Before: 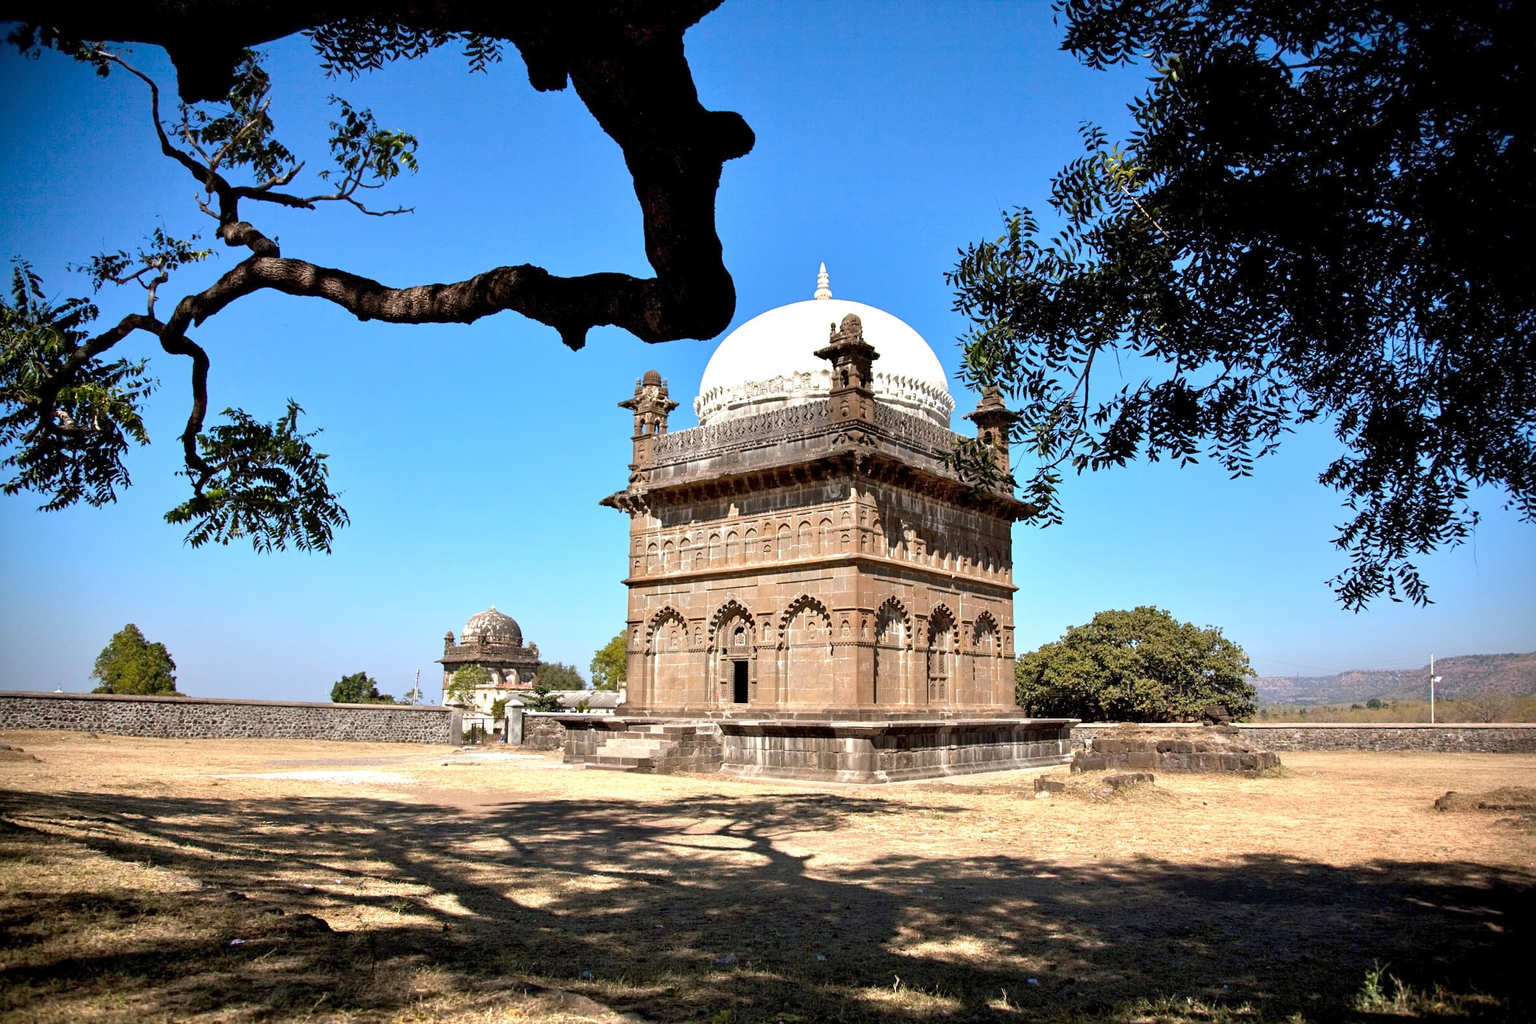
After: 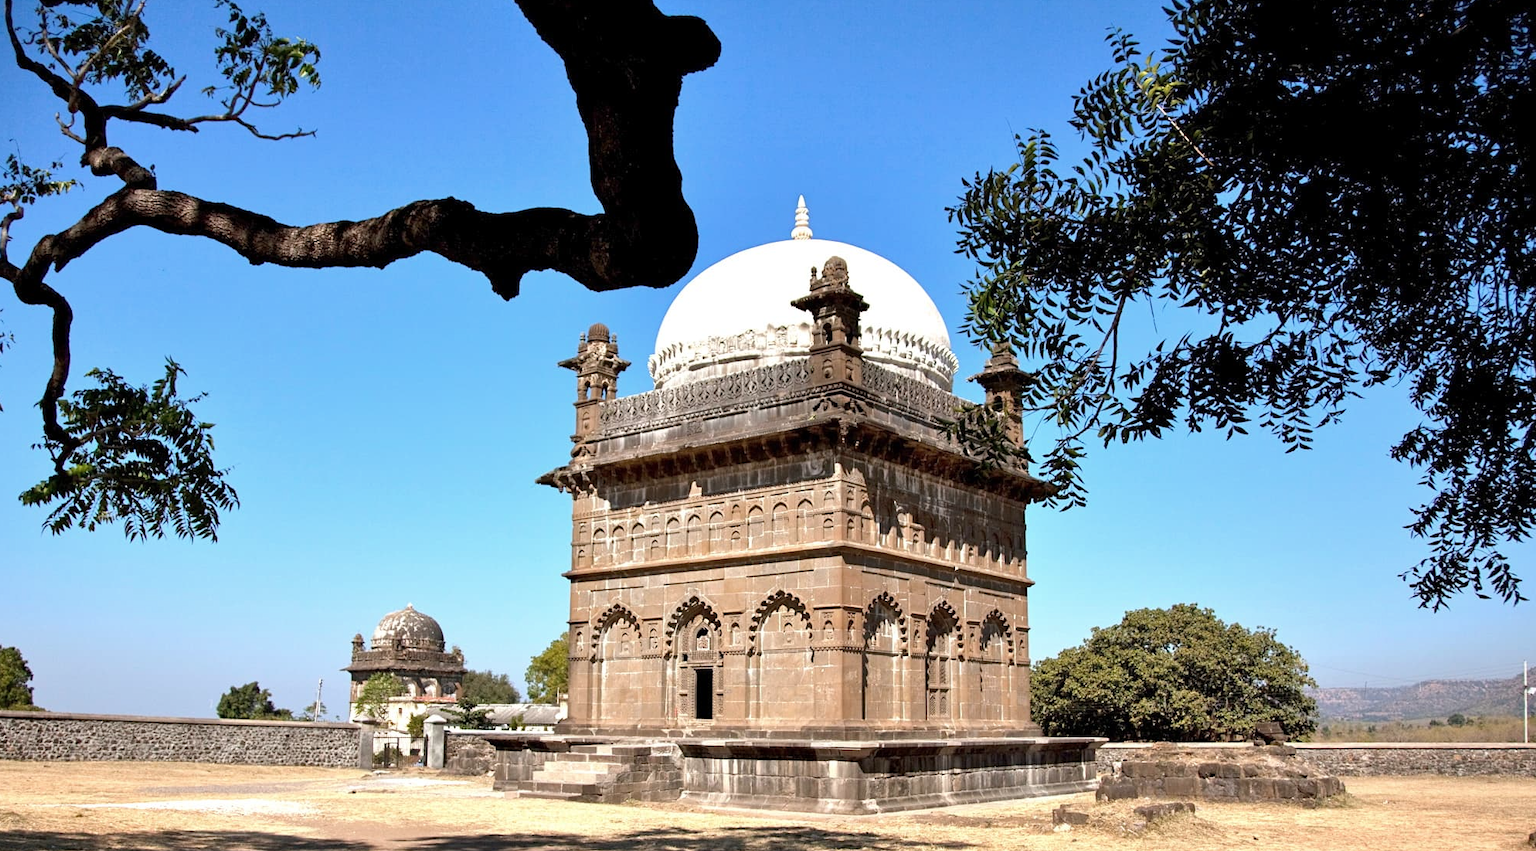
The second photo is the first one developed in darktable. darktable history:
crop and rotate: left 9.716%, top 9.631%, right 6.115%, bottom 20.375%
contrast brightness saturation: saturation -0.064
